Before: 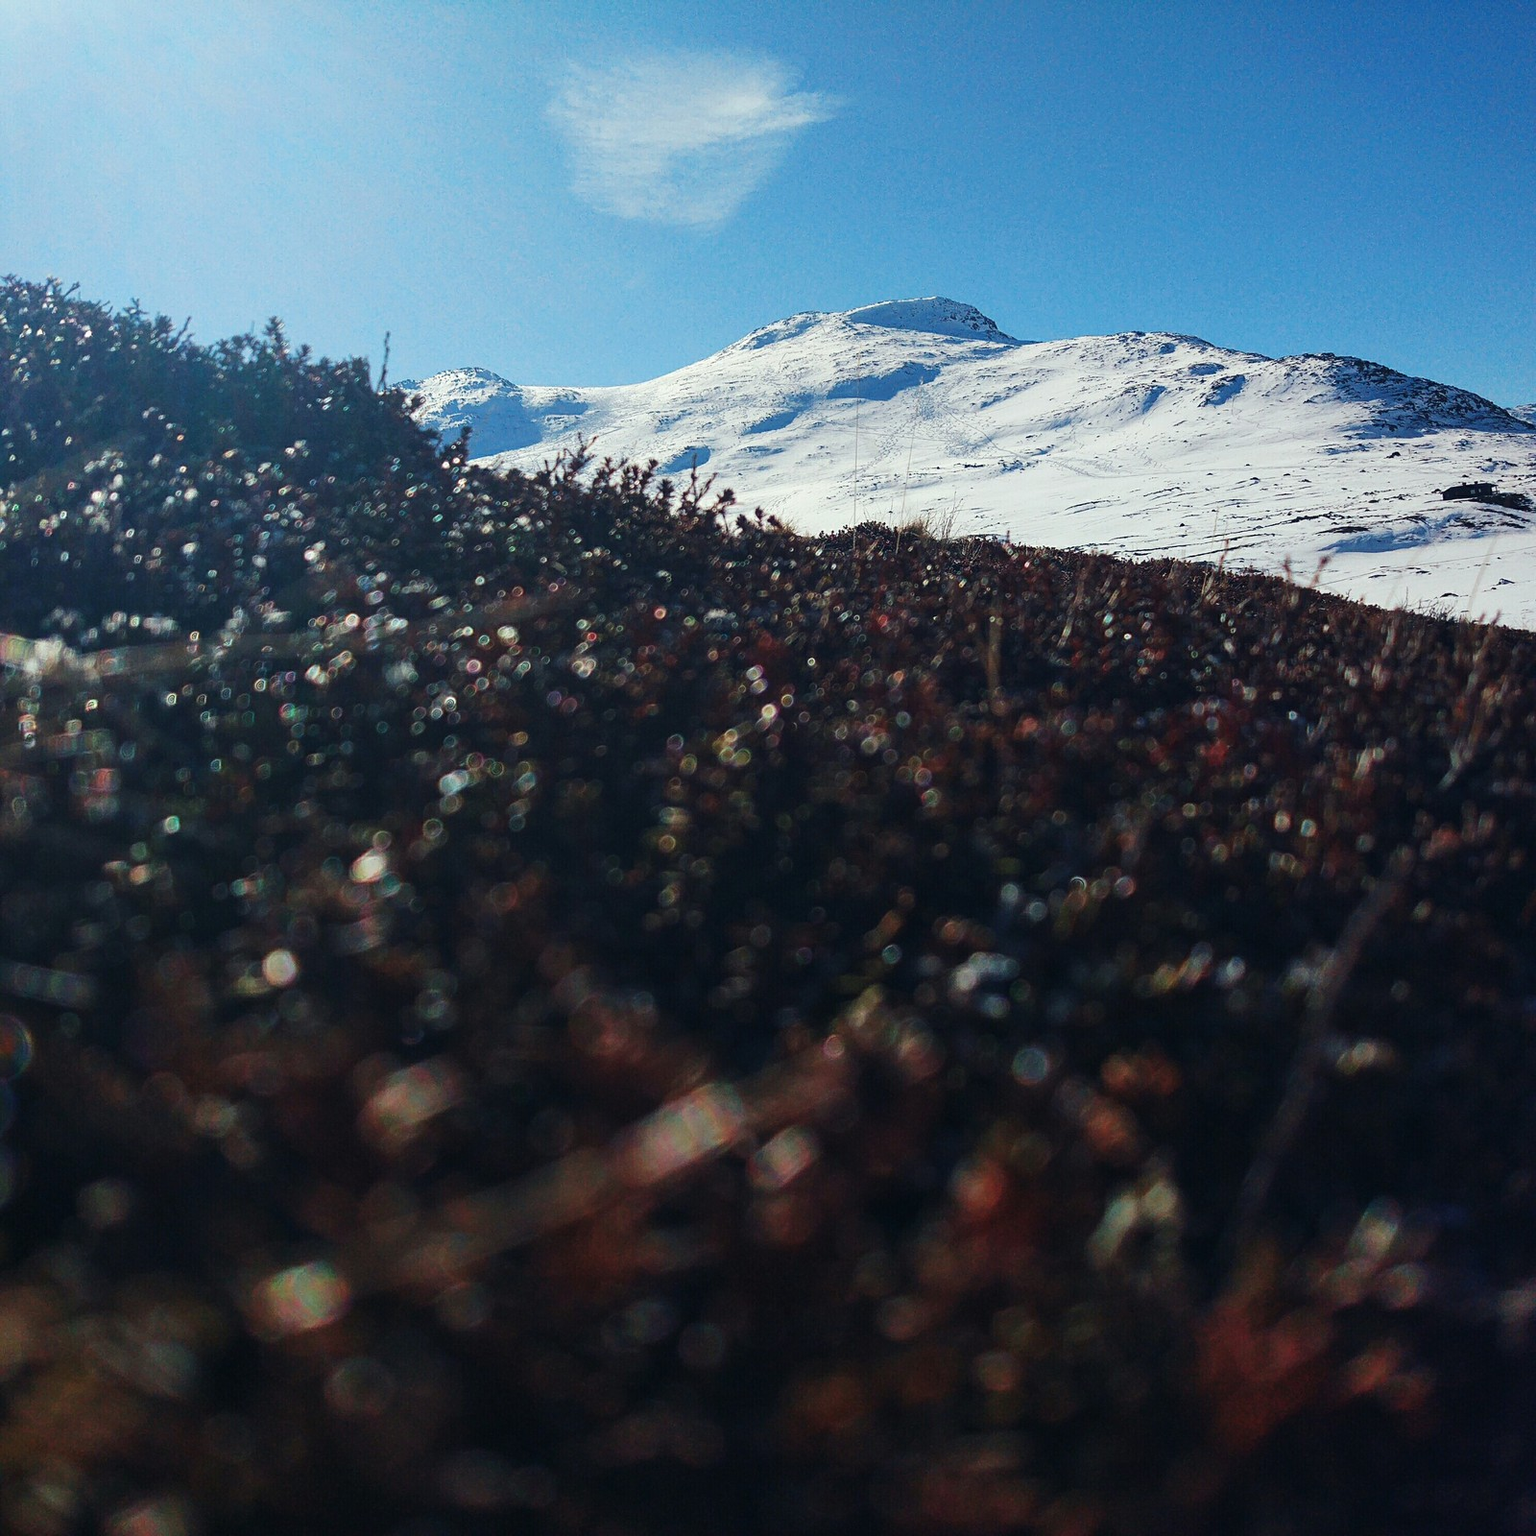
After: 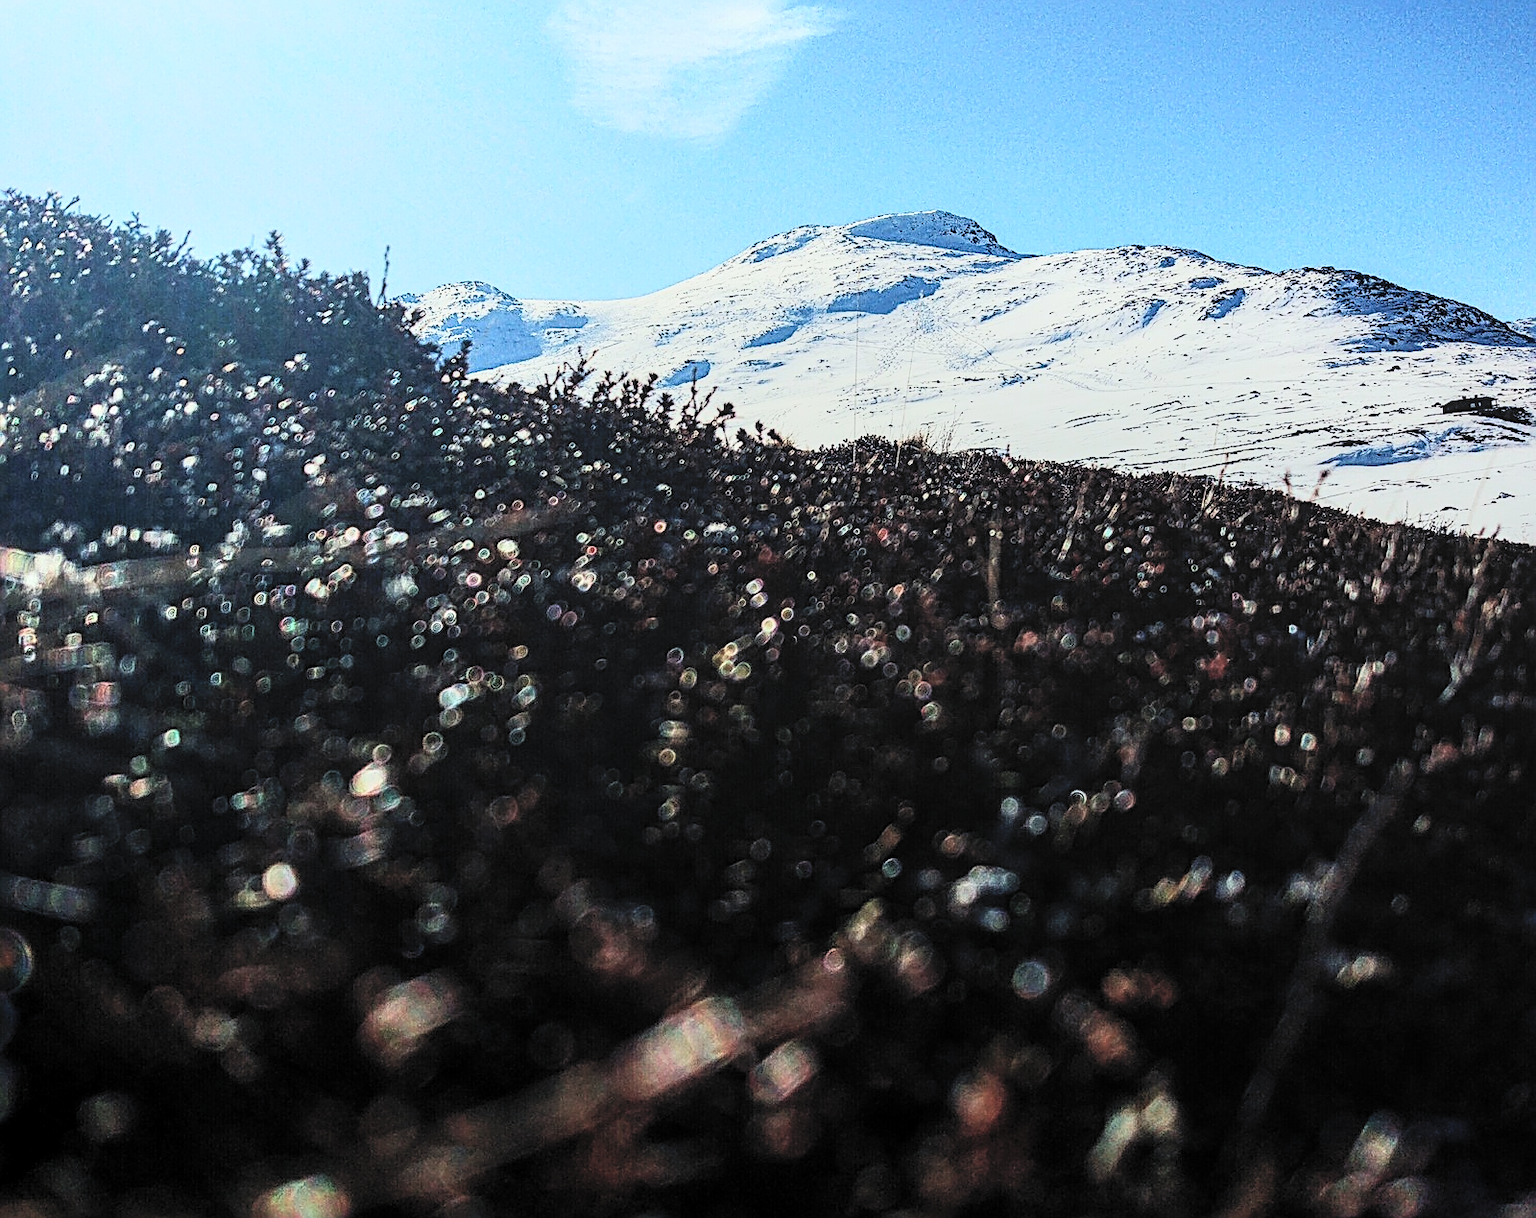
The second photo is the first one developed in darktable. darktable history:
filmic rgb: black relative exposure -7.76 EV, white relative exposure 4.36 EV, target black luminance 0%, hardness 3.76, latitude 50.78%, contrast 1.063, highlights saturation mix 8.74%, shadows ↔ highlights balance -0.221%
local contrast: on, module defaults
color zones: curves: ch0 [(0.068, 0.464) (0.25, 0.5) (0.48, 0.508) (0.75, 0.536) (0.886, 0.476) (0.967, 0.456)]; ch1 [(0.066, 0.456) (0.25, 0.5) (0.616, 0.508) (0.746, 0.56) (0.934, 0.444)]
sharpen: radius 2.586, amount 0.699
exposure: exposure -0.04 EV, compensate highlight preservation false
crop and rotate: top 5.664%, bottom 15%
contrast brightness saturation: contrast 0.385, brightness 0.514
